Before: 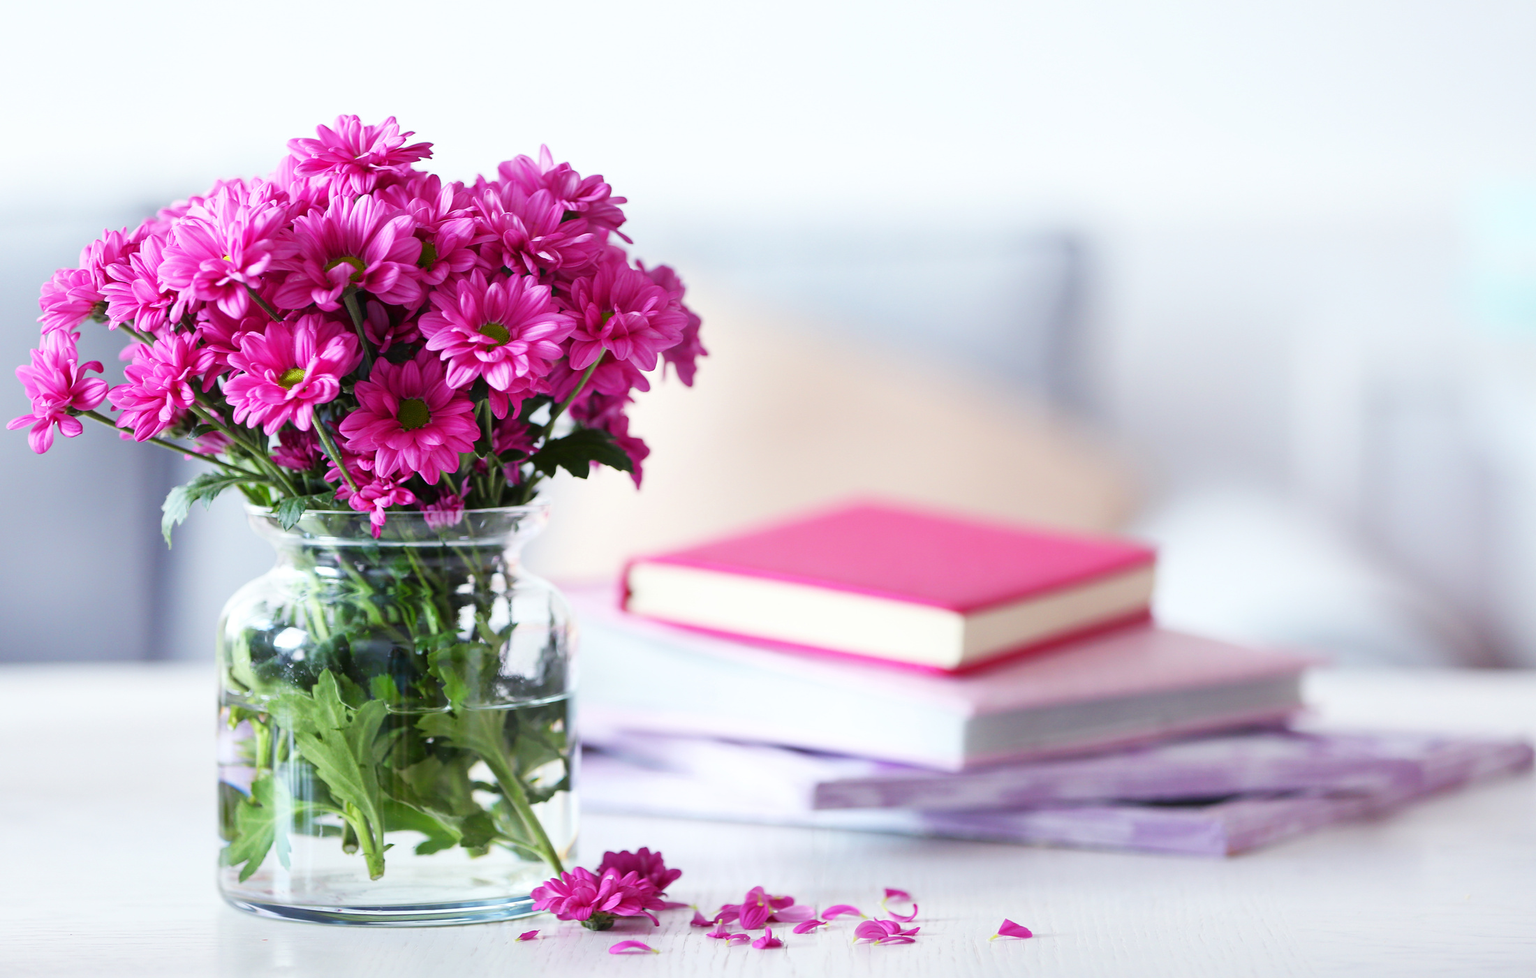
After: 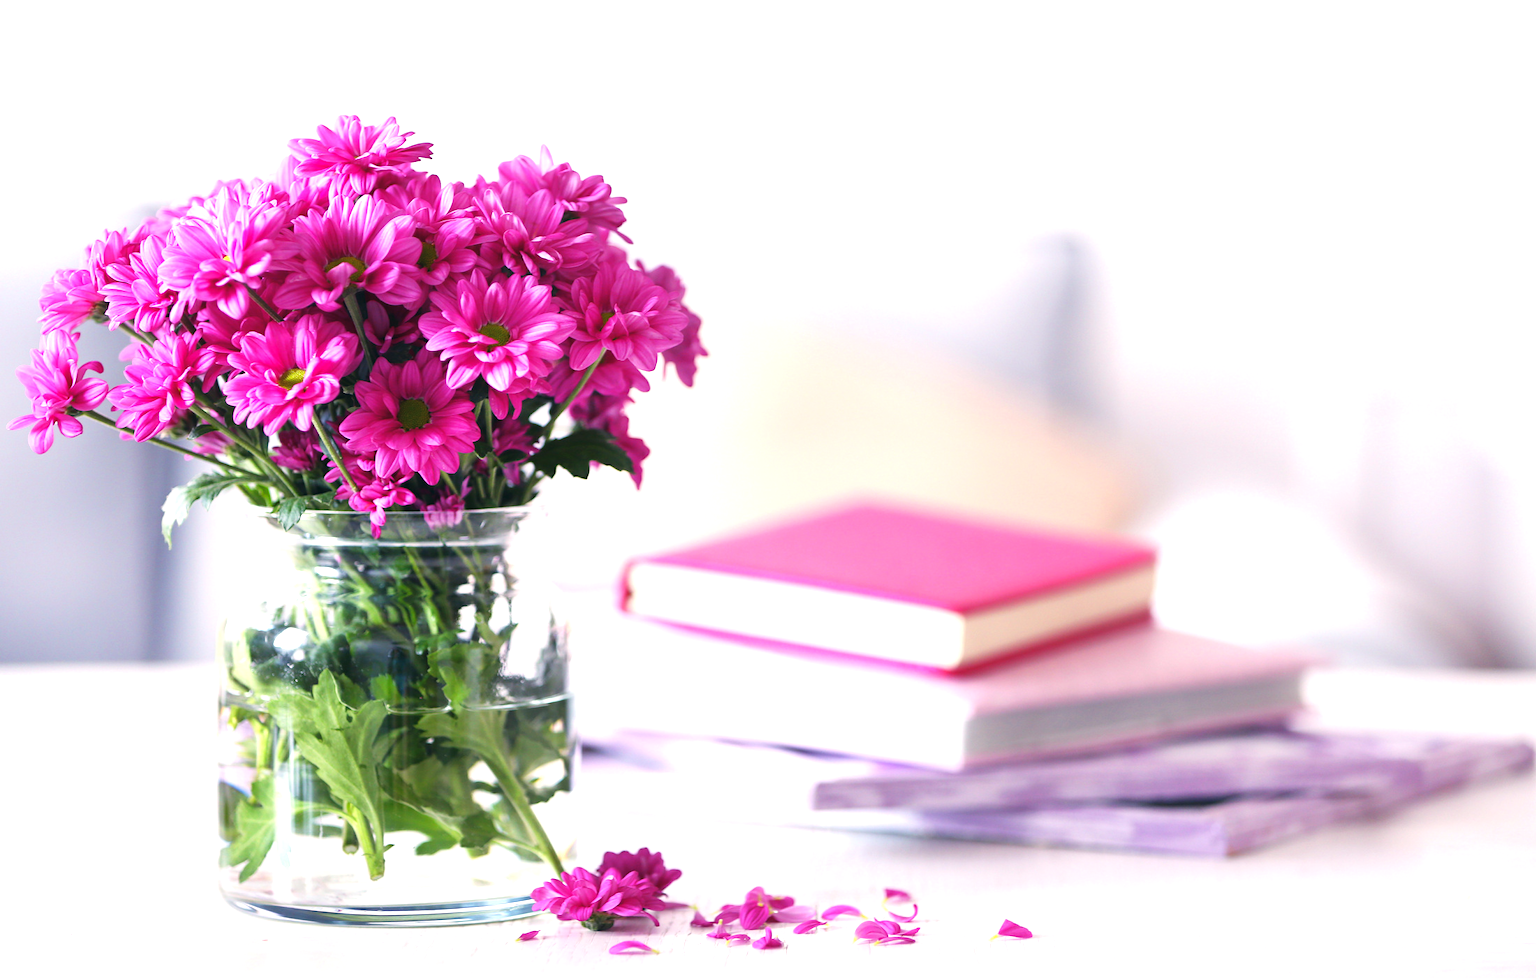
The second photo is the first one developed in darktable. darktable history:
color correction: highlights a* 5.34, highlights b* 5.31, shadows a* -4.02, shadows b* -4.98
exposure: black level correction -0.002, exposure 0.545 EV, compensate exposure bias true, compensate highlight preservation false
